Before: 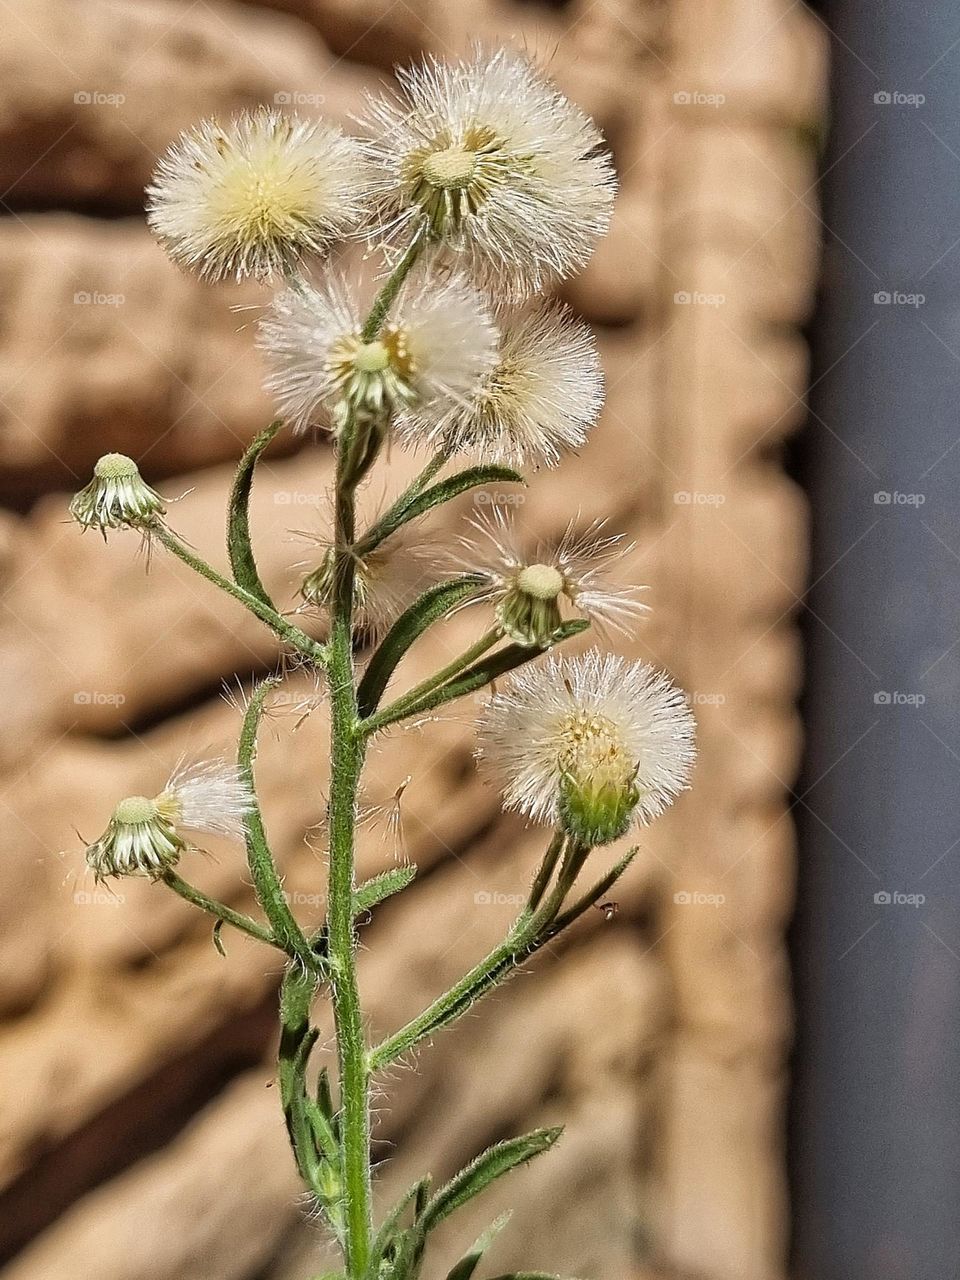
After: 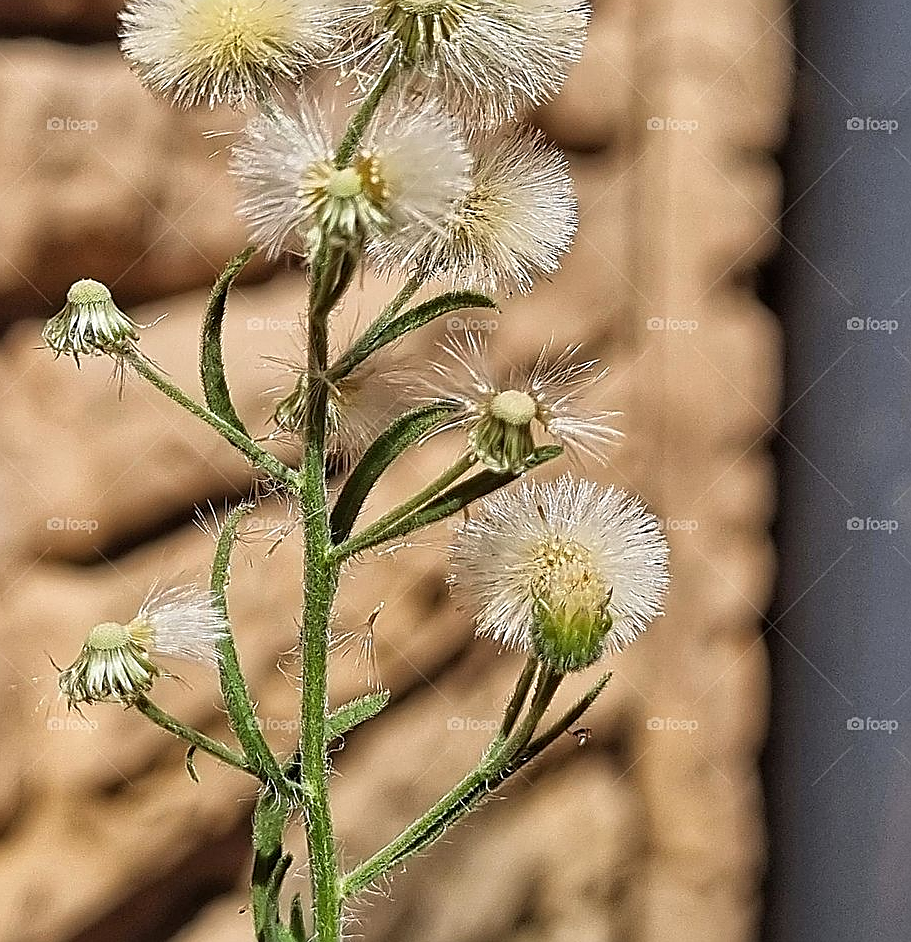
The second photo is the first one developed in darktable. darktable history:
crop and rotate: left 2.884%, top 13.617%, right 2.18%, bottom 12.723%
sharpen: amount 0.753
